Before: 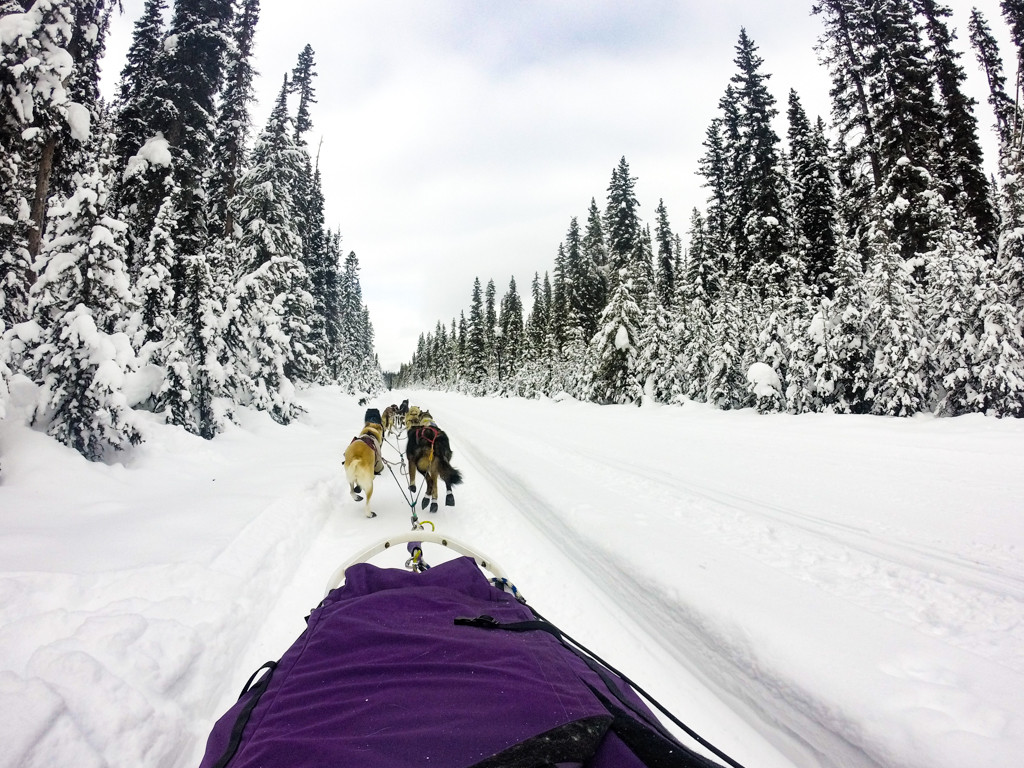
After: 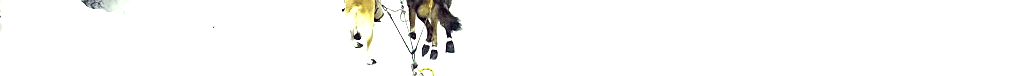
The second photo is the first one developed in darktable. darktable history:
crop and rotate: top 59.084%, bottom 30.916%
vignetting: fall-off start 100%, brightness -0.406, saturation -0.3, width/height ratio 1.324, dithering 8-bit output, unbound false
exposure: black level correction 0.001, exposure 0.955 EV, compensate exposure bias true, compensate highlight preservation false
sharpen: on, module defaults
color correction: highlights a* -20.17, highlights b* 20.27, shadows a* 20.03, shadows b* -20.46, saturation 0.43
color balance rgb: perceptual saturation grading › global saturation 36%, perceptual brilliance grading › global brilliance 10%, global vibrance 20%
contrast brightness saturation: saturation 0.18
